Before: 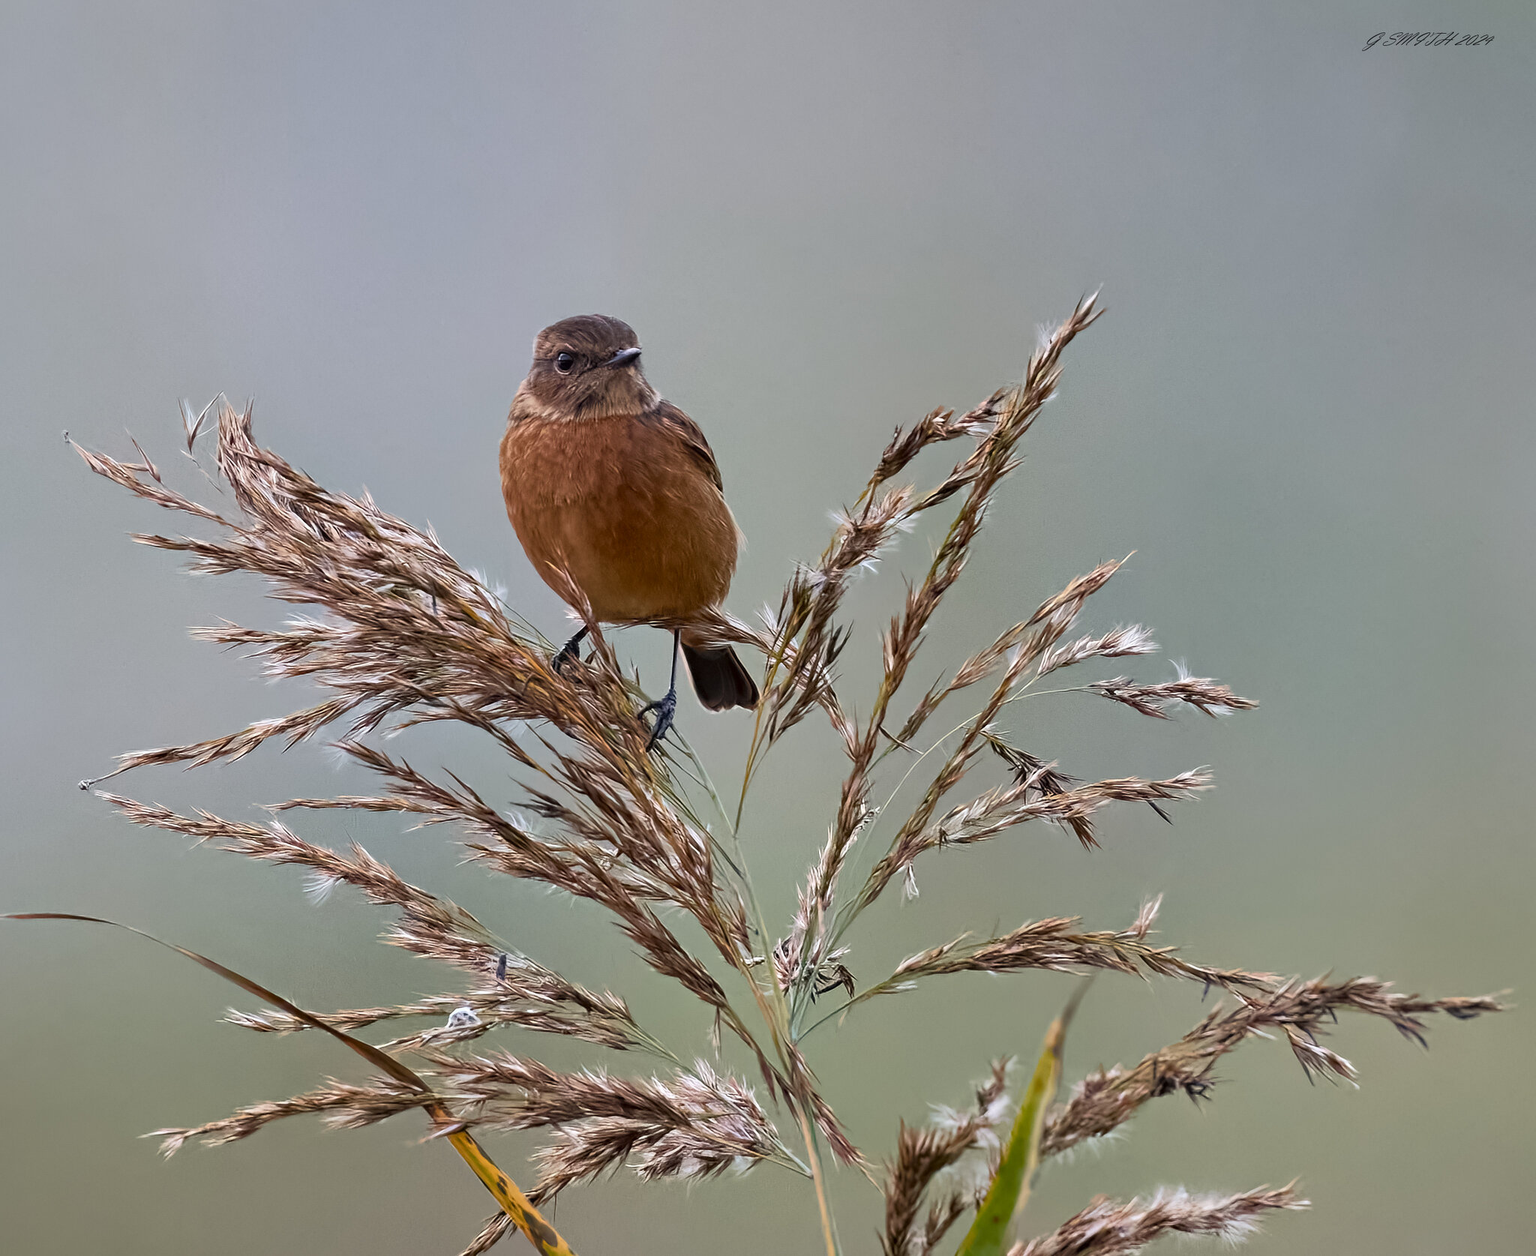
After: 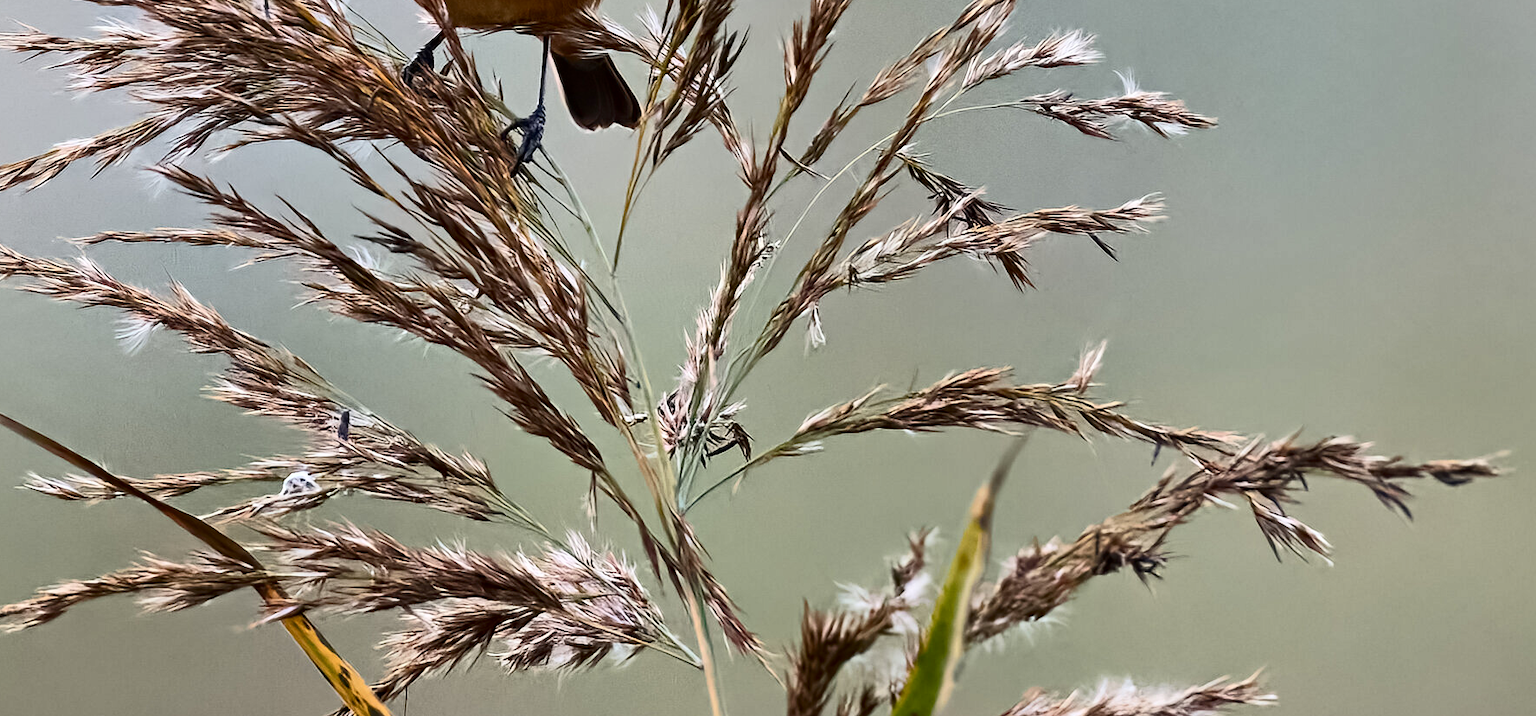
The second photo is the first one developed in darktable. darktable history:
contrast brightness saturation: contrast 0.28
crop and rotate: left 13.272%, top 47.743%, bottom 2.821%
